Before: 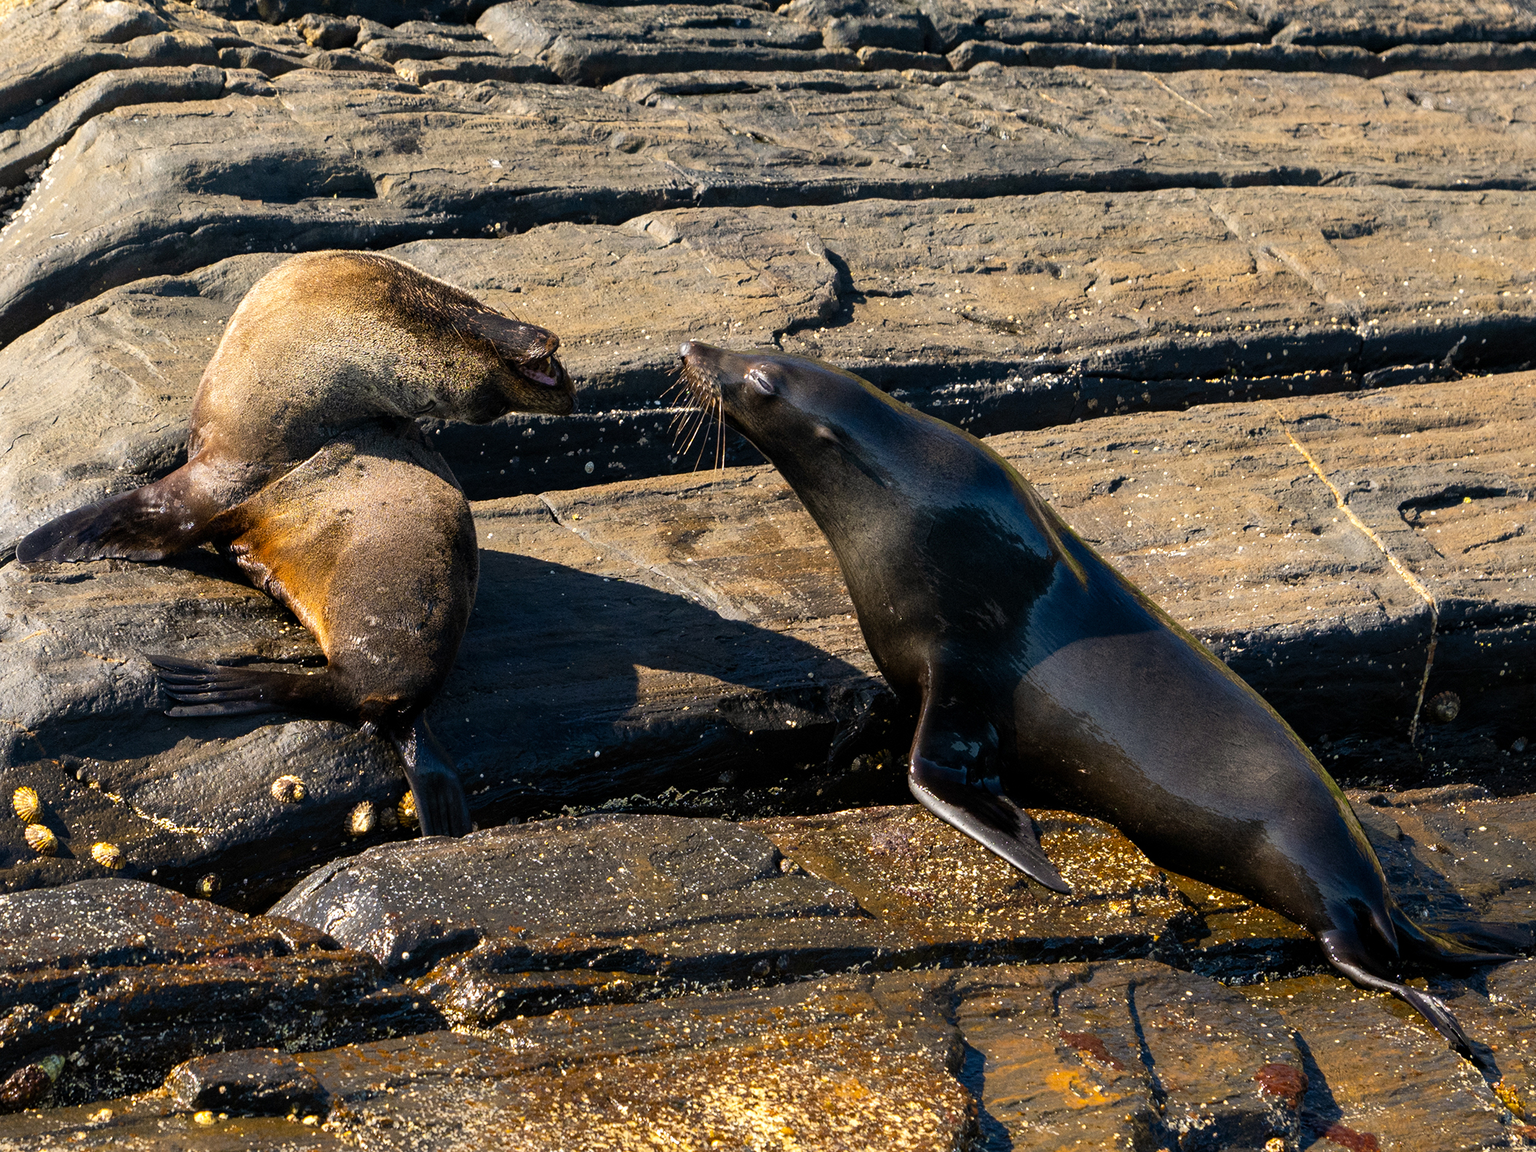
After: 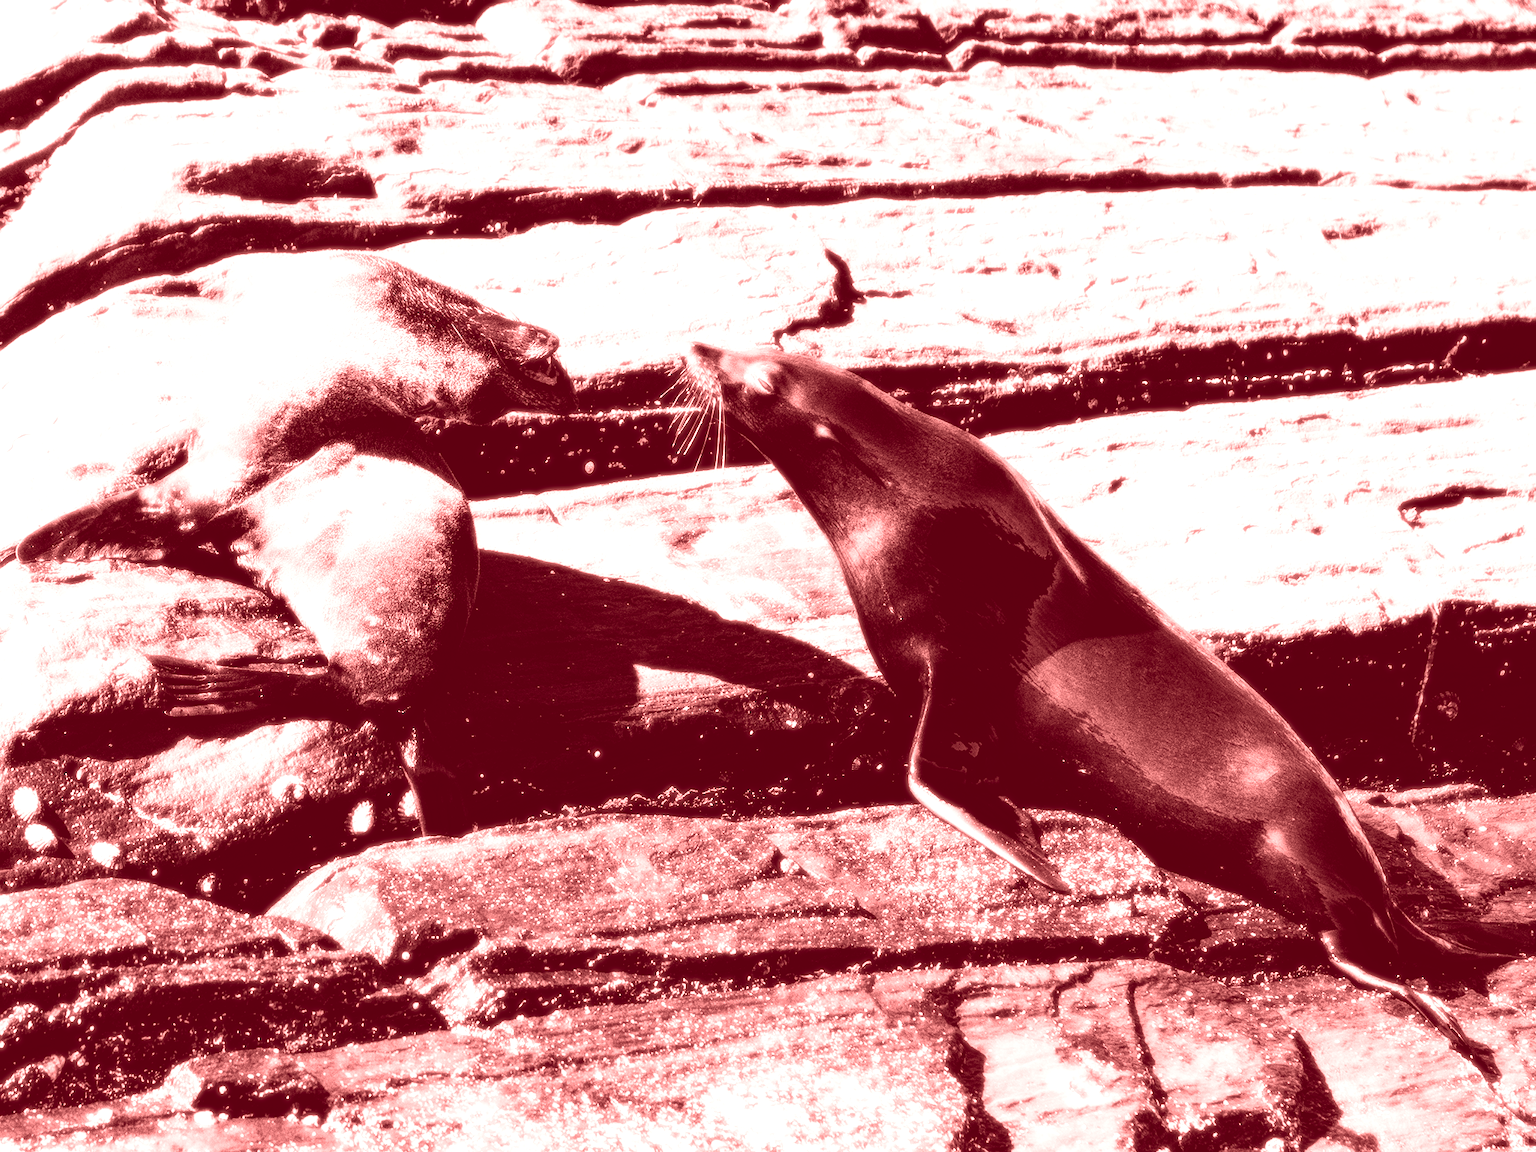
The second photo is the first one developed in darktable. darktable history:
tone curve: curves: ch0 [(0, 0.026) (0.058, 0.036) (0.246, 0.214) (0.437, 0.498) (0.55, 0.644) (0.657, 0.767) (0.822, 0.9) (1, 0.961)]; ch1 [(0, 0) (0.346, 0.307) (0.408, 0.369) (0.453, 0.457) (0.476, 0.489) (0.502, 0.498) (0.521, 0.515) (0.537, 0.531) (0.612, 0.641) (0.676, 0.728) (1, 1)]; ch2 [(0, 0) (0.346, 0.34) (0.434, 0.46) (0.485, 0.494) (0.5, 0.494) (0.511, 0.508) (0.537, 0.564) (0.579, 0.599) (0.663, 0.67) (1, 1)], color space Lab, independent channels, preserve colors none
bloom: size 0%, threshold 54.82%, strength 8.31%
colorize: saturation 60%, source mix 100%
base curve: curves: ch0 [(0, 0) (0.005, 0.002) (0.193, 0.295) (0.399, 0.664) (0.75, 0.928) (1, 1)]
